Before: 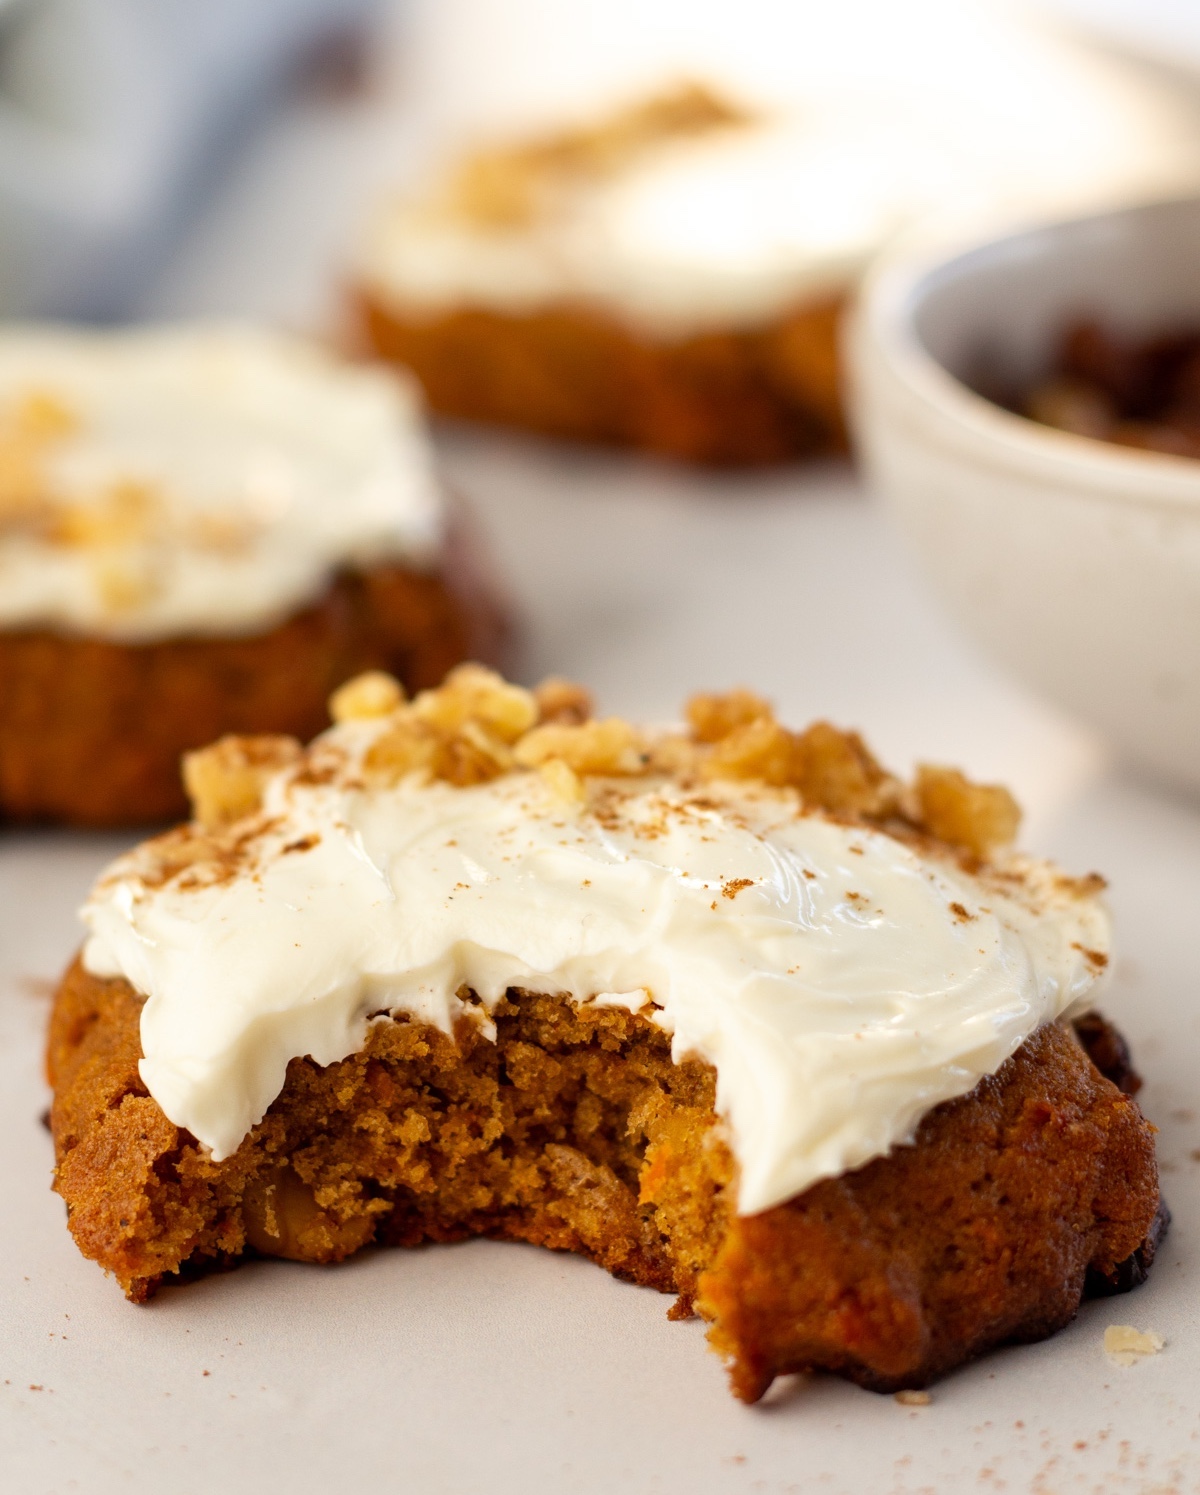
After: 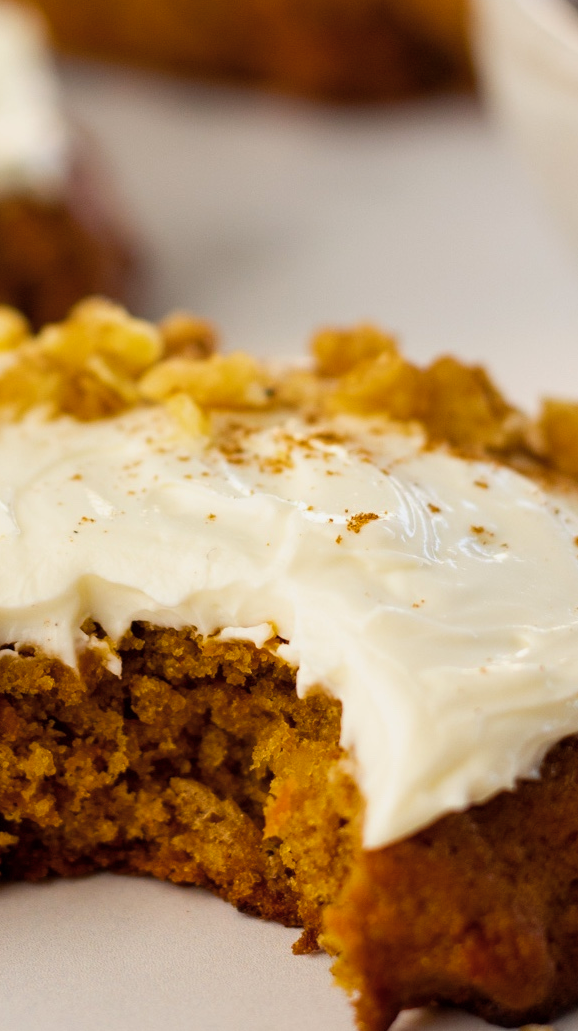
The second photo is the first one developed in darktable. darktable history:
exposure: exposure -0.154 EV, compensate highlight preservation false
color correction: highlights b* -0.049, saturation 0.835
crop: left 31.317%, top 24.503%, right 20.474%, bottom 6.489%
color balance rgb: perceptual saturation grading › global saturation 39.242%
